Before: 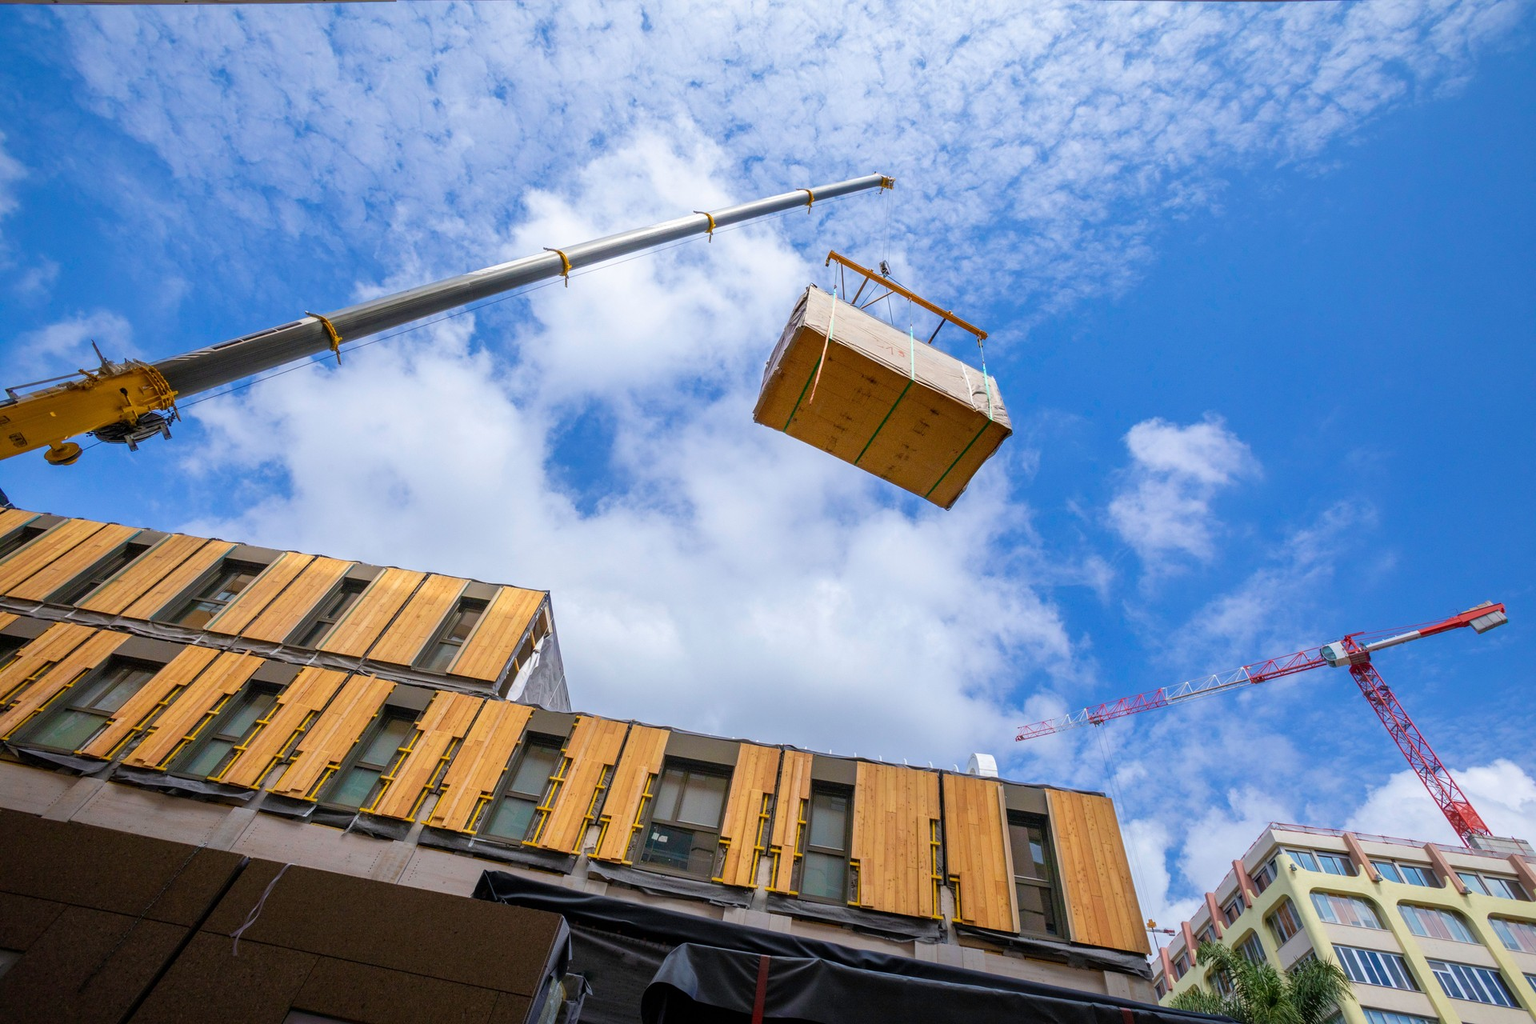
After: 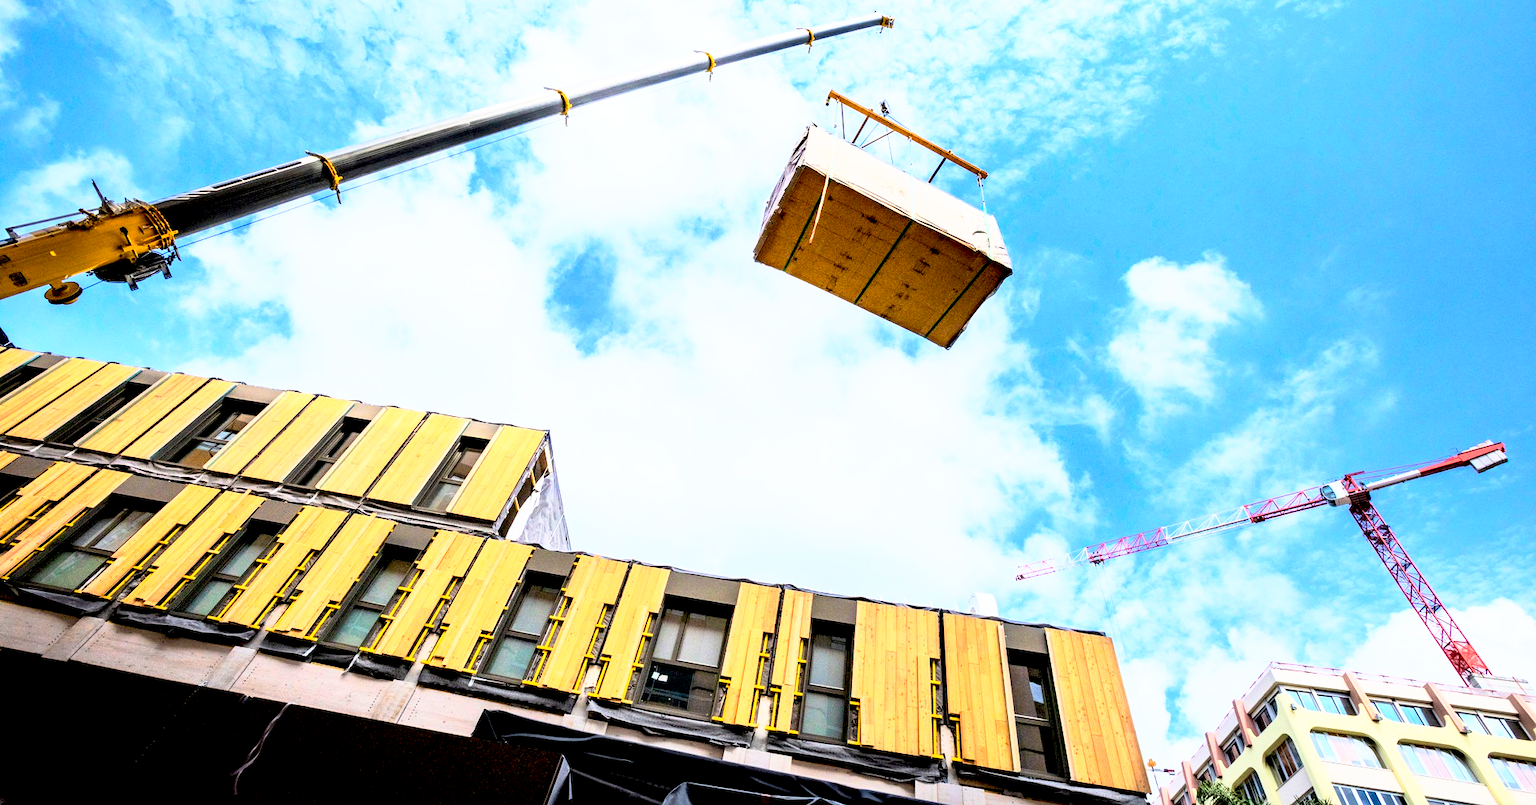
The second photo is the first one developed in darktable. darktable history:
crop and rotate: top 15.774%, bottom 5.506%
base curve: curves: ch0 [(0.017, 0) (0.425, 0.441) (0.844, 0.933) (1, 1)], preserve colors none
rgb curve: curves: ch0 [(0, 0) (0.21, 0.15) (0.24, 0.21) (0.5, 0.75) (0.75, 0.96) (0.89, 0.99) (1, 1)]; ch1 [(0, 0.02) (0.21, 0.13) (0.25, 0.2) (0.5, 0.67) (0.75, 0.9) (0.89, 0.97) (1, 1)]; ch2 [(0, 0.02) (0.21, 0.13) (0.25, 0.2) (0.5, 0.67) (0.75, 0.9) (0.89, 0.97) (1, 1)], compensate middle gray true
